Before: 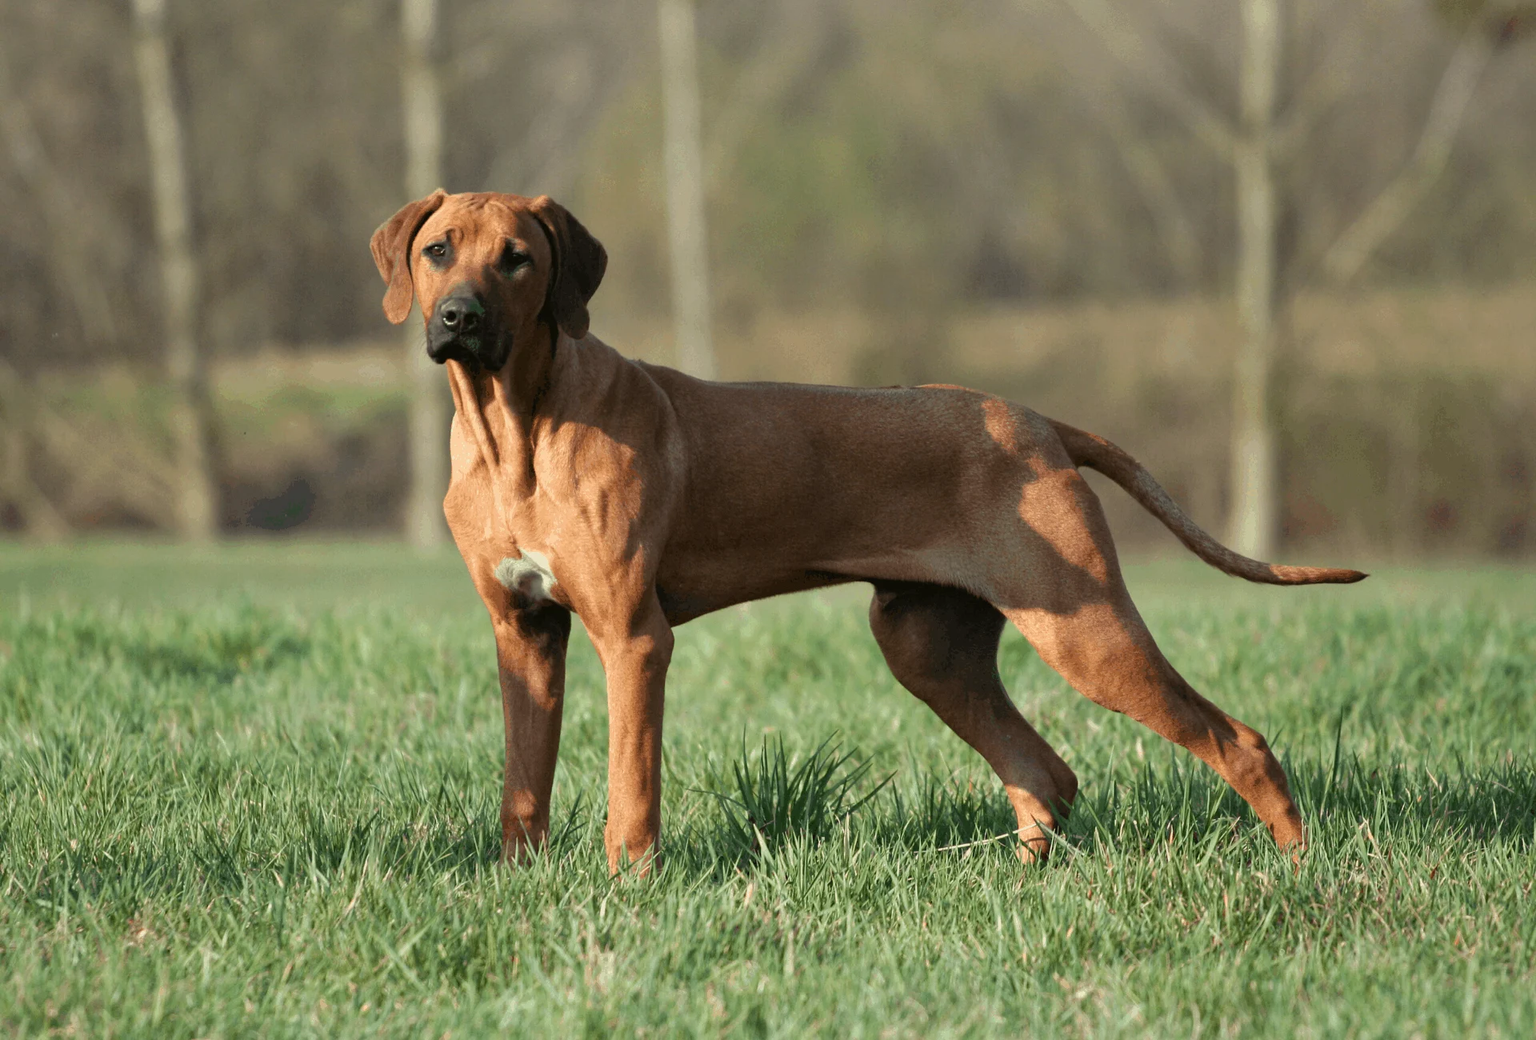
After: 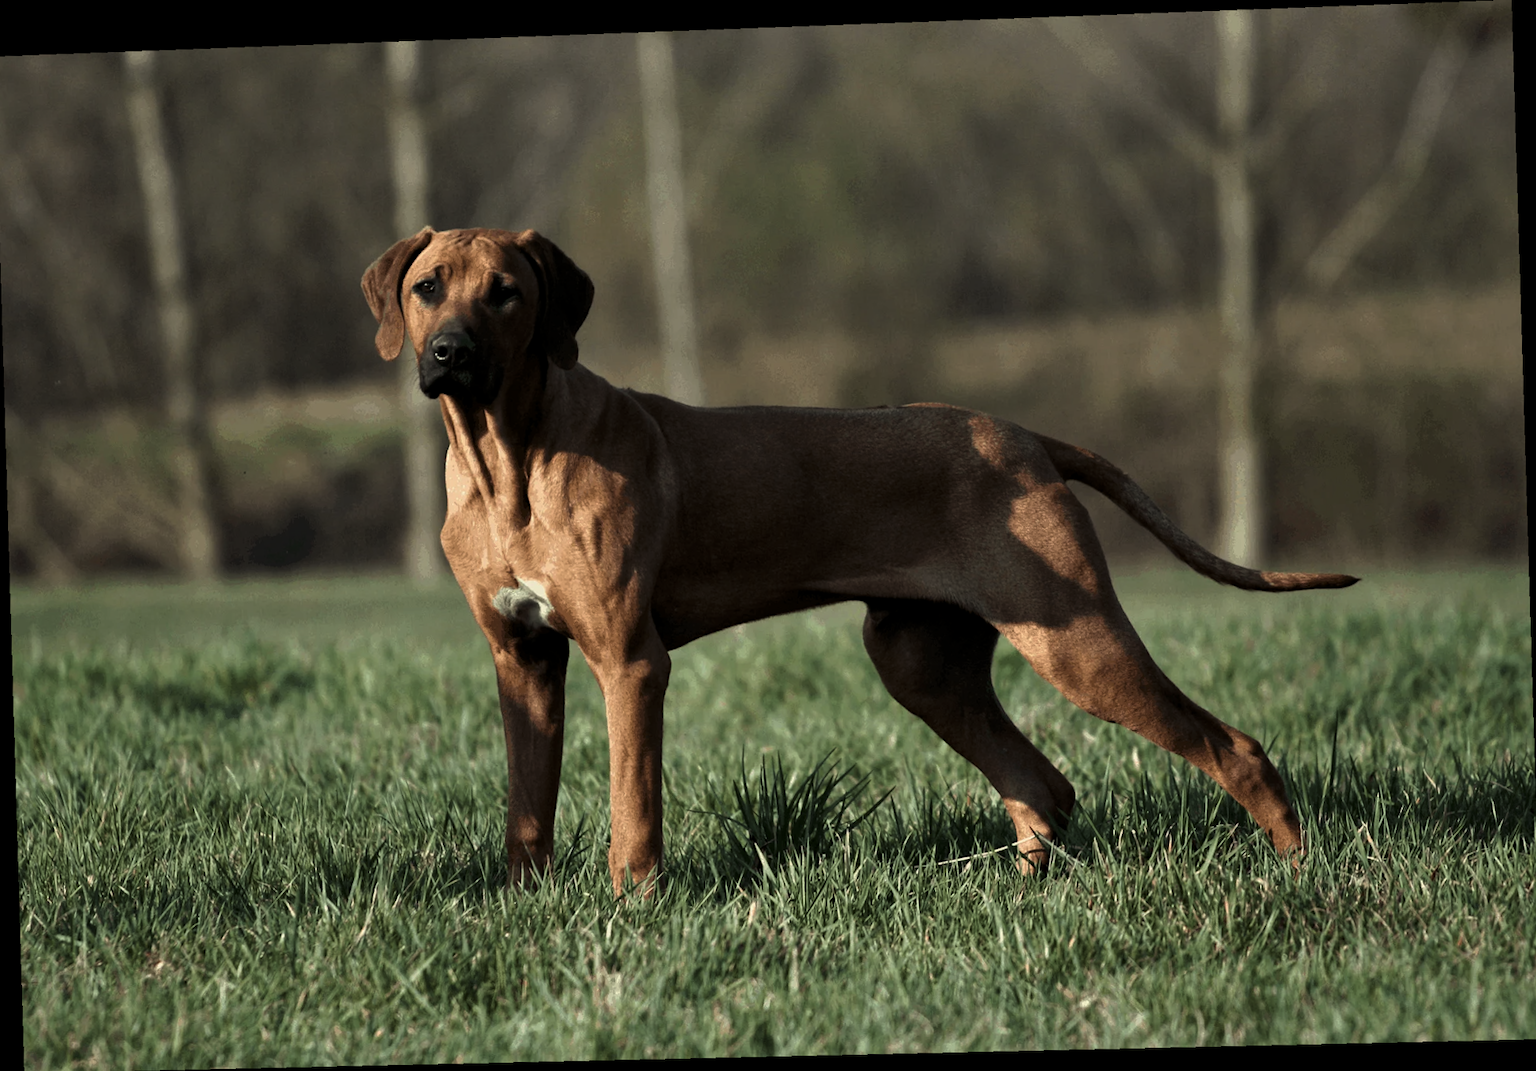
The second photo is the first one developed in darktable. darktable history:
crop and rotate: angle -0.5°
contrast equalizer: y [[0.526, 0.53, 0.532, 0.532, 0.53, 0.525], [0.5 ×6], [0.5 ×6], [0 ×6], [0 ×6]]
levels: levels [0, 0.618, 1]
rotate and perspective: rotation -2.22°, lens shift (horizontal) -0.022, automatic cropping off
